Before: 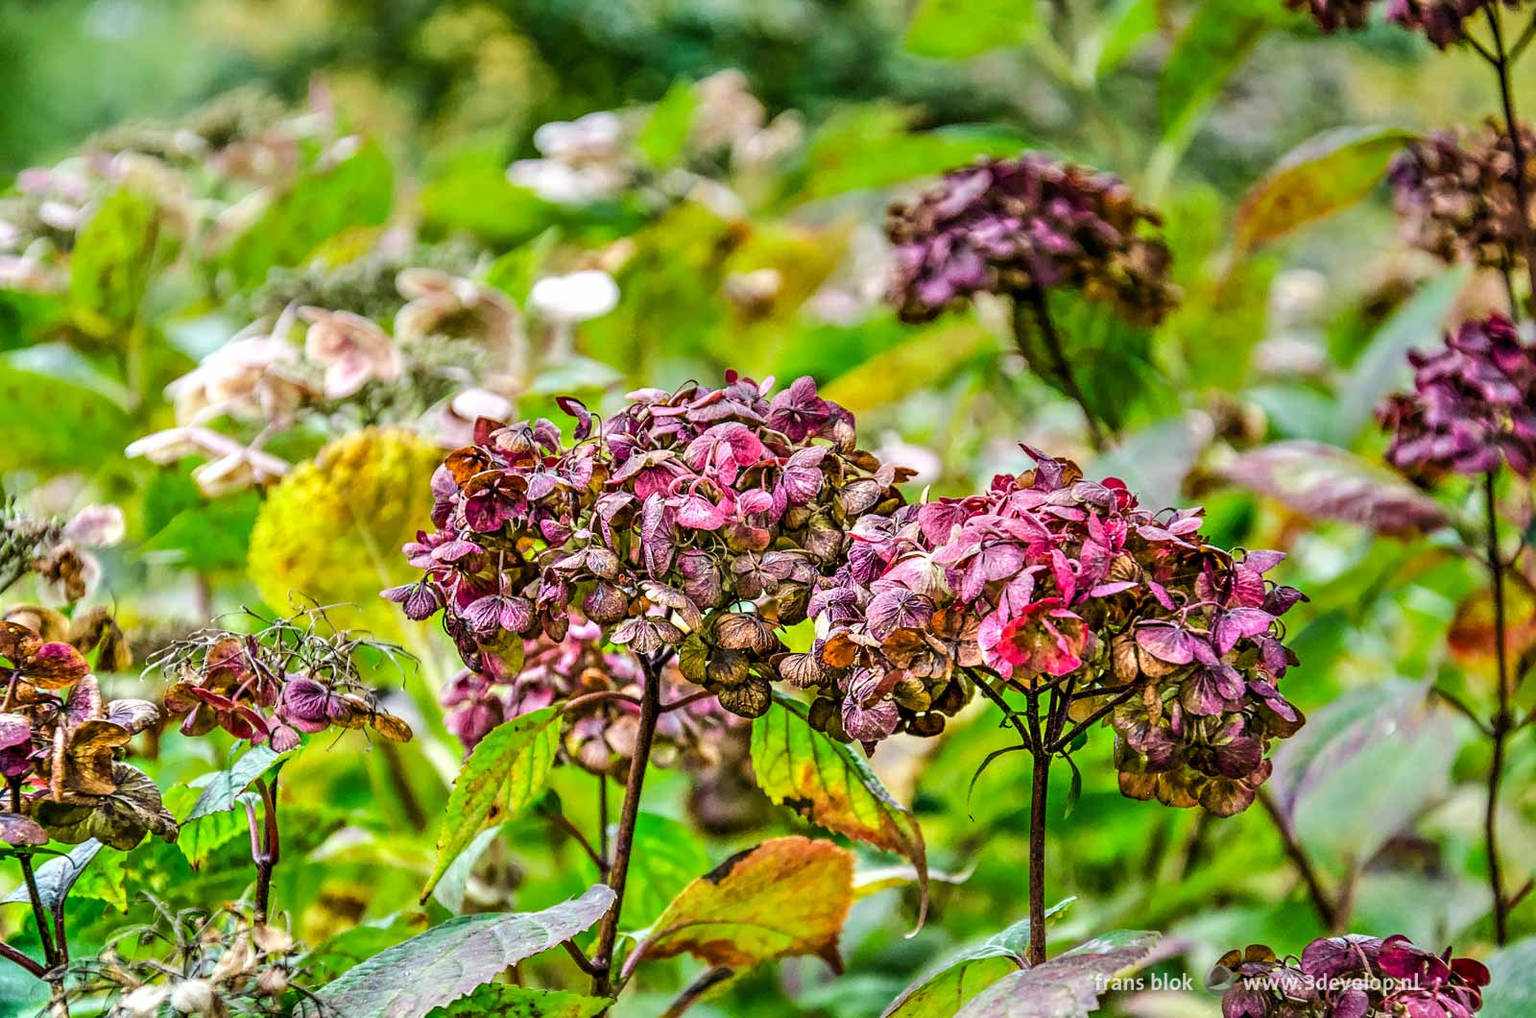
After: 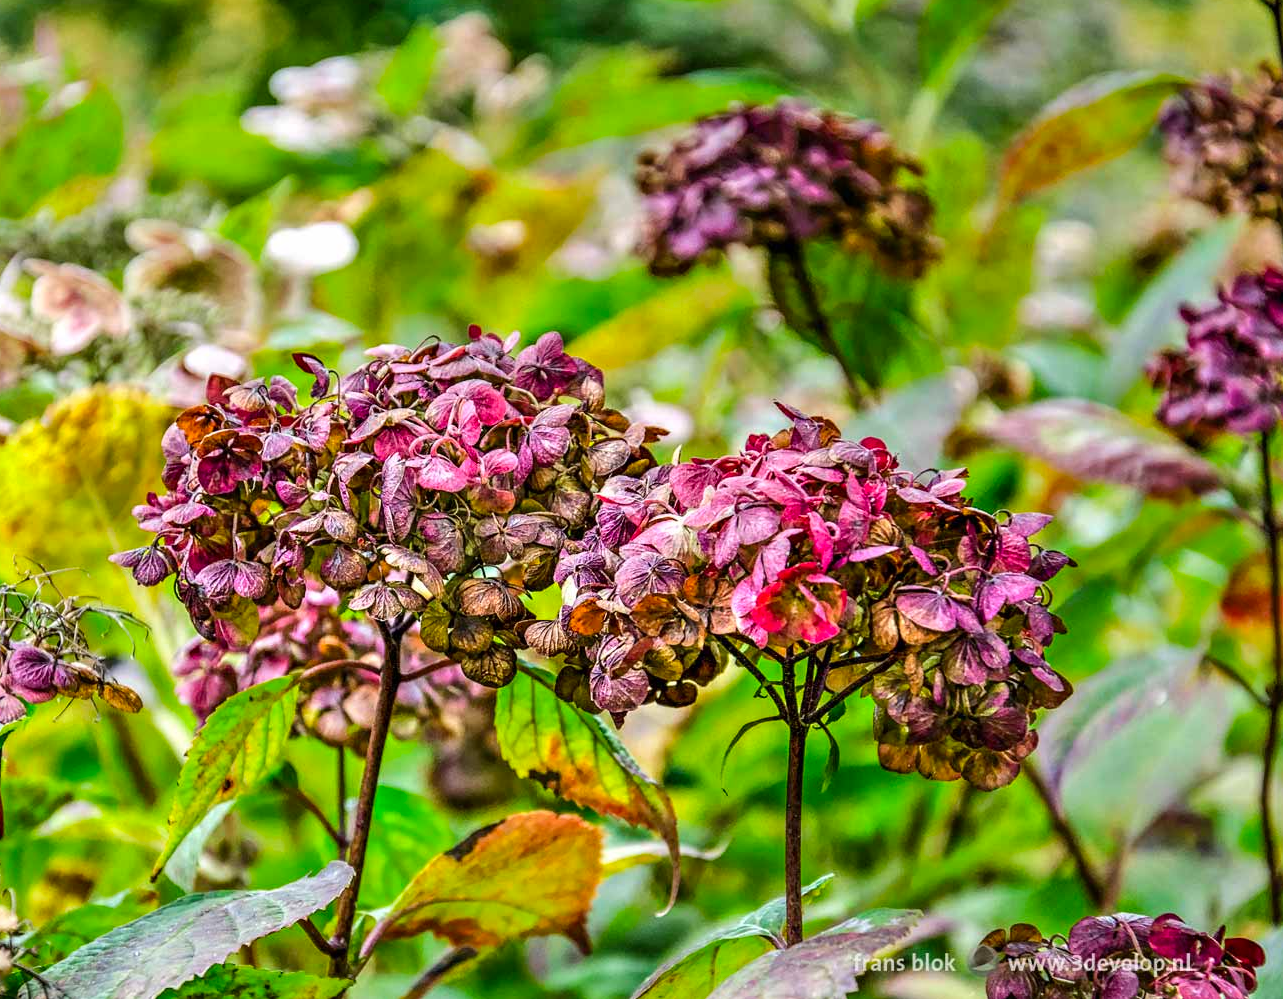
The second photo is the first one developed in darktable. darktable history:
crop and rotate: left 17.986%, top 5.746%, right 1.801%
color correction: highlights b* -0.052, saturation 1.12
